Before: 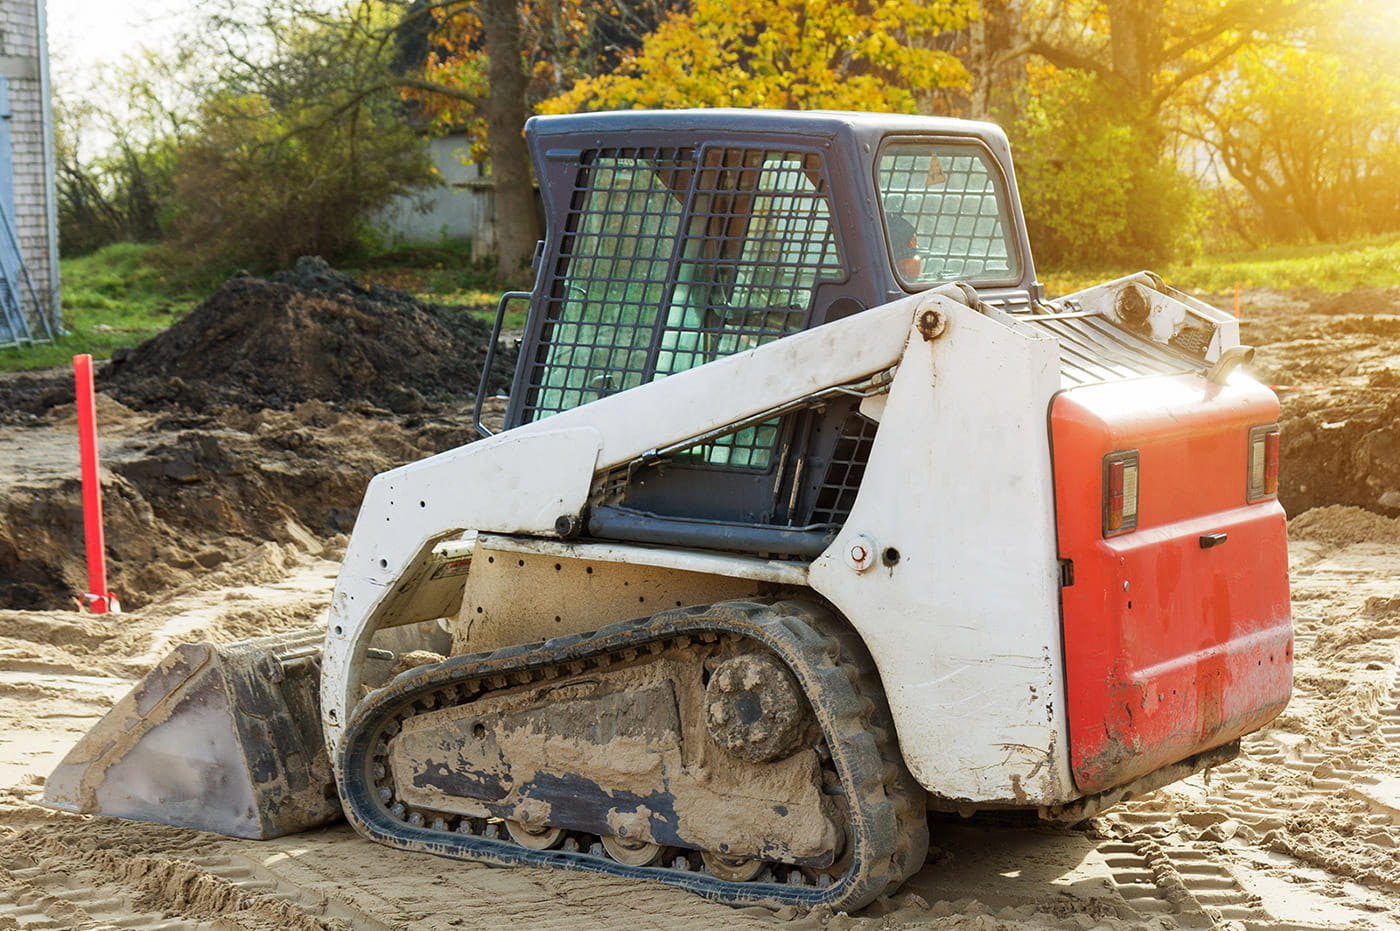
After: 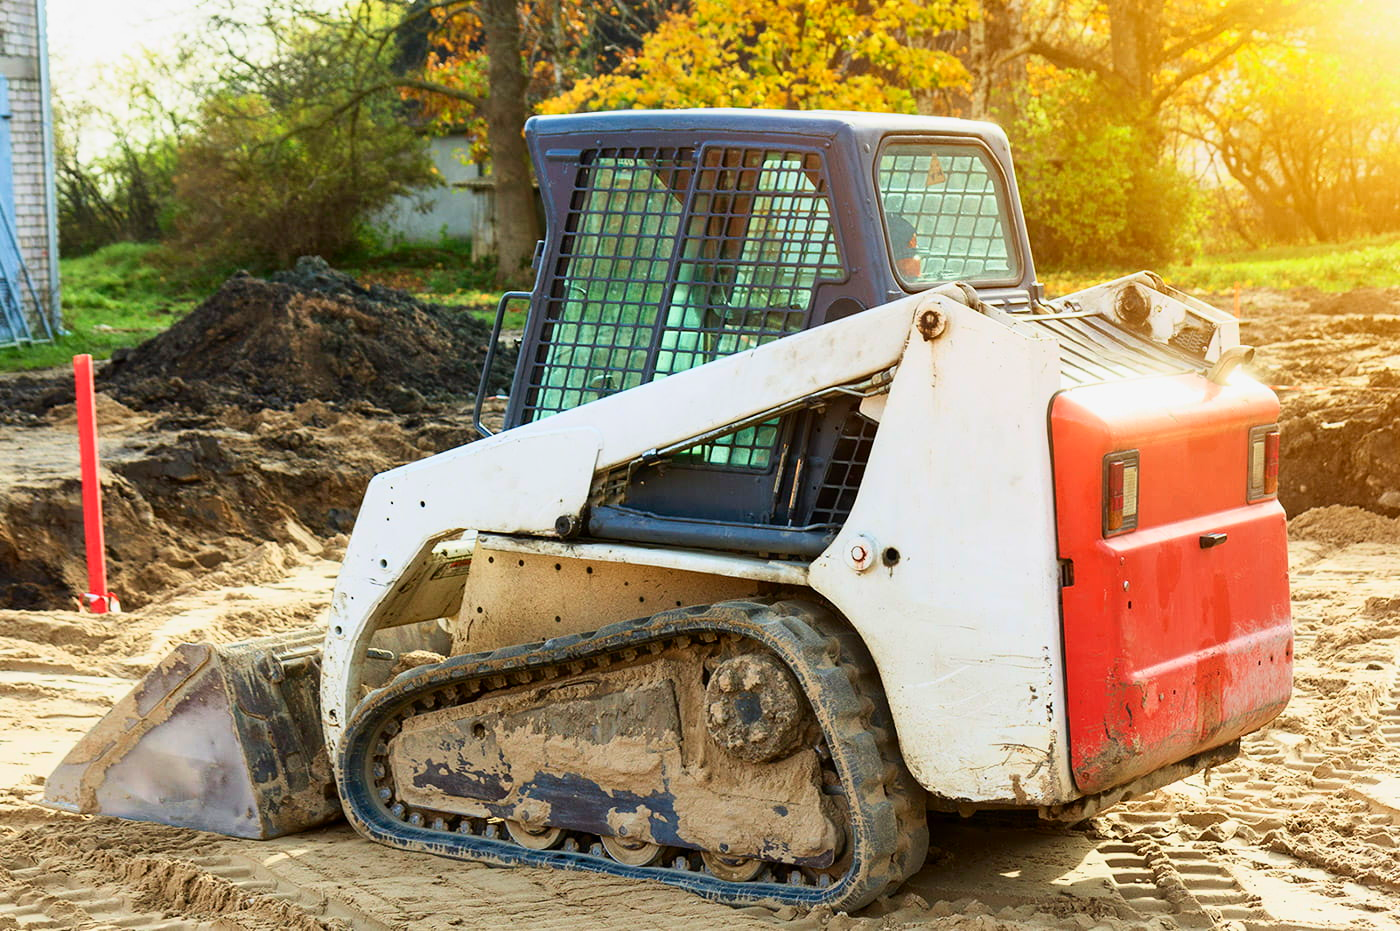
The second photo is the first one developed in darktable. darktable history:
tone curve: curves: ch0 [(0, 0) (0.091, 0.077) (0.517, 0.574) (0.745, 0.82) (0.844, 0.908) (0.909, 0.942) (1, 0.973)]; ch1 [(0, 0) (0.437, 0.404) (0.5, 0.5) (0.534, 0.554) (0.58, 0.603) (0.616, 0.649) (1, 1)]; ch2 [(0, 0) (0.442, 0.415) (0.5, 0.5) (0.535, 0.557) (0.585, 0.62) (1, 1)], color space Lab, independent channels, preserve colors none
shadows and highlights: shadows 51.85, highlights -28.26, soften with gaussian
